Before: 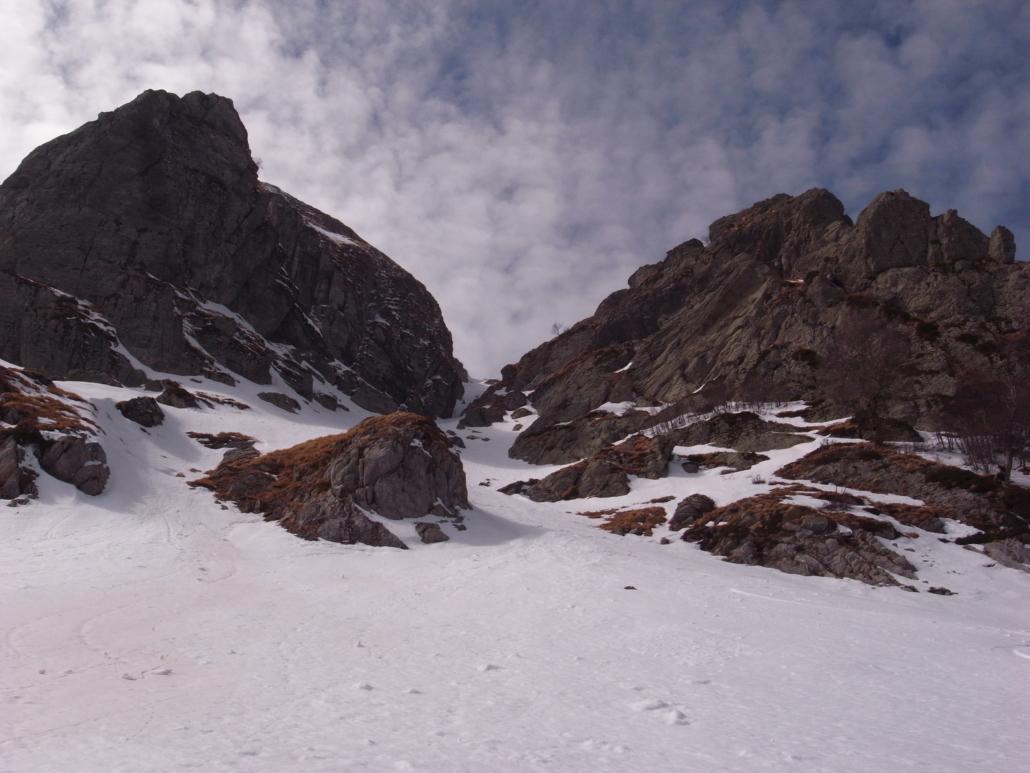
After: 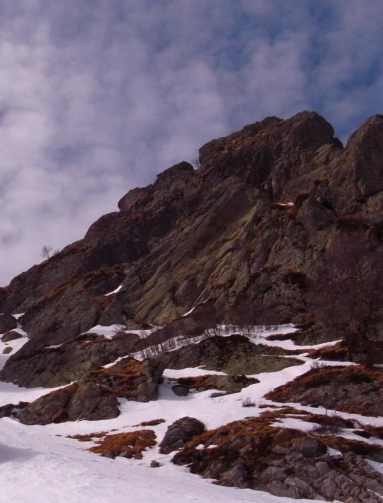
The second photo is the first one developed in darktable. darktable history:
filmic rgb: black relative exposure -14.89 EV, white relative exposure 3 EV, target black luminance 0%, hardness 9.23, latitude 98.04%, contrast 0.911, shadows ↔ highlights balance 0.59%
crop and rotate: left 49.543%, top 10.084%, right 13.208%, bottom 24.737%
exposure: compensate highlight preservation false
color balance rgb: linear chroma grading › global chroma 15.455%, perceptual saturation grading › global saturation 30.909%, perceptual brilliance grading › global brilliance 21.379%, perceptual brilliance grading › shadows -34.541%, global vibrance 20%
